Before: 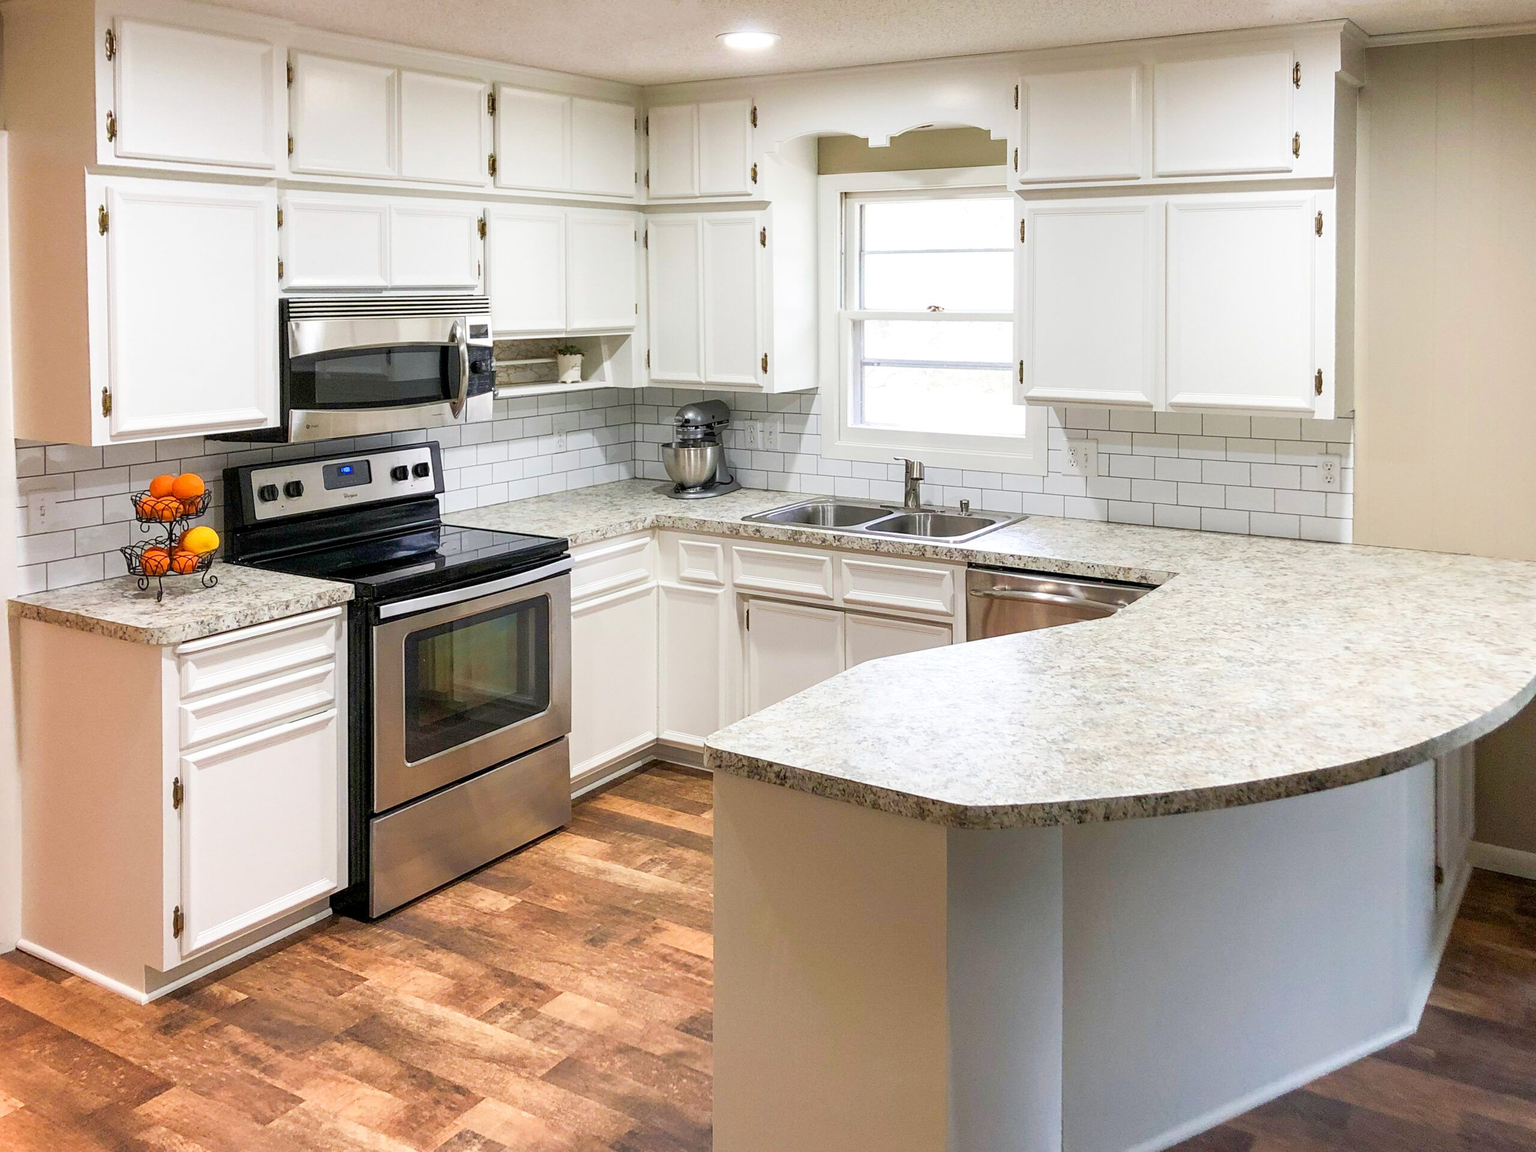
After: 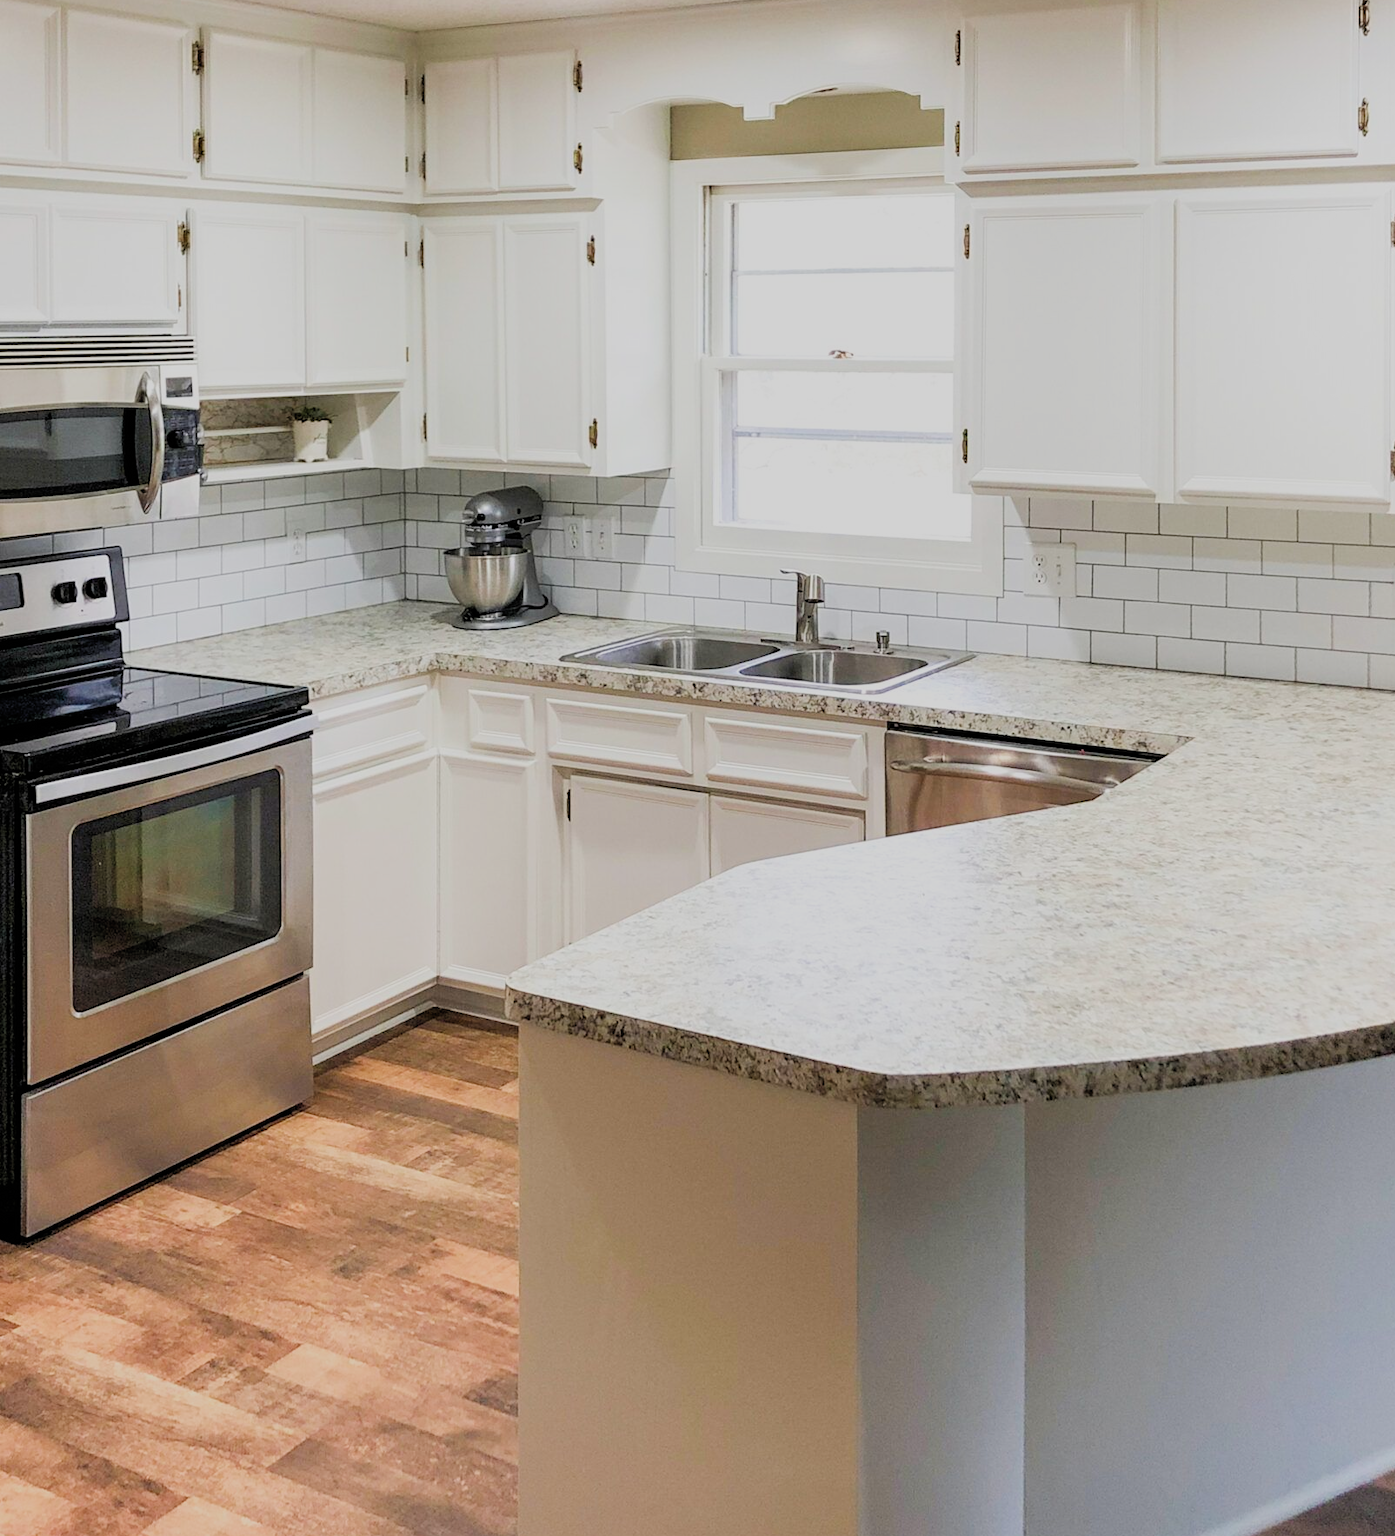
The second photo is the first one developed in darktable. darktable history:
crop and rotate: left 23.157%, top 5.624%, right 14.128%, bottom 2.313%
filmic rgb: black relative exposure -7.46 EV, white relative exposure 4.88 EV, threshold 2.97 EV, hardness 3.4, color science v4 (2020), enable highlight reconstruction true
